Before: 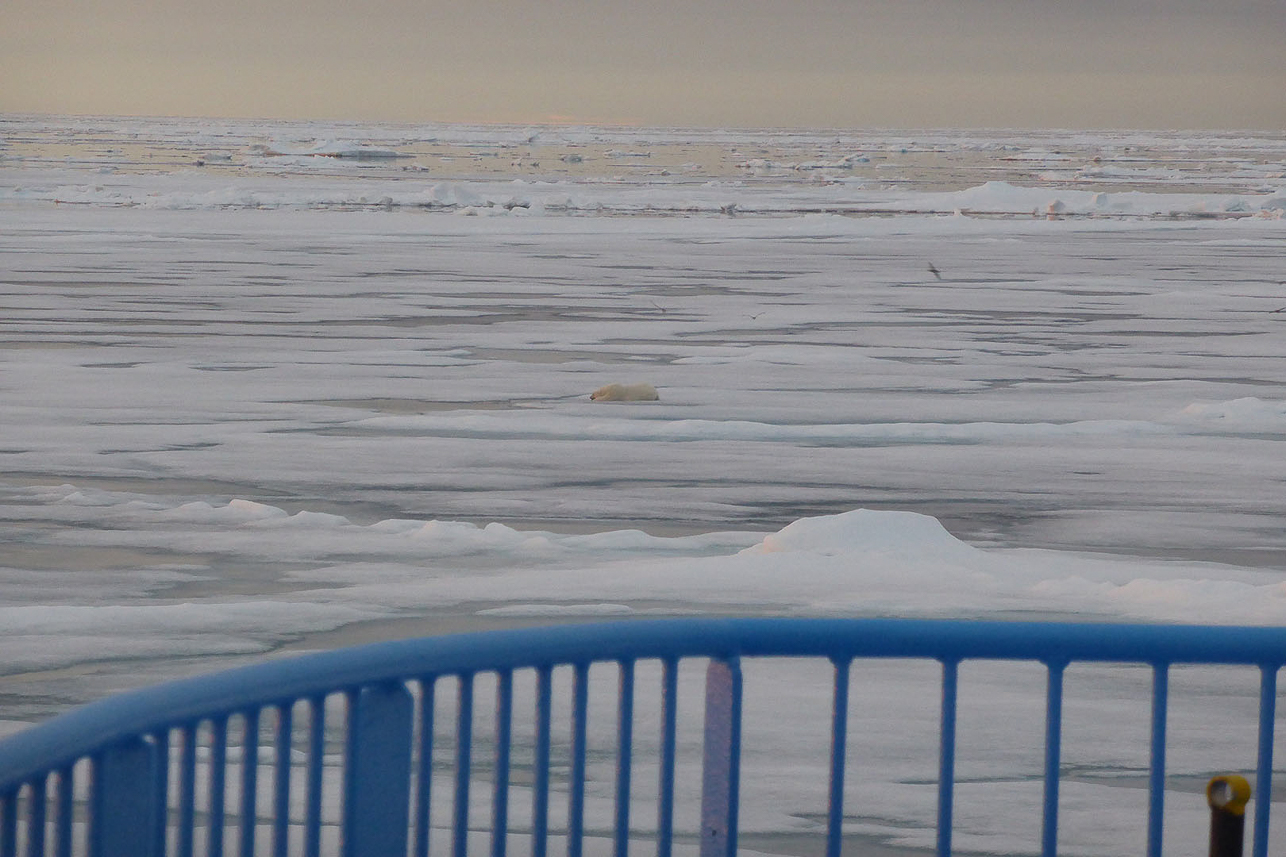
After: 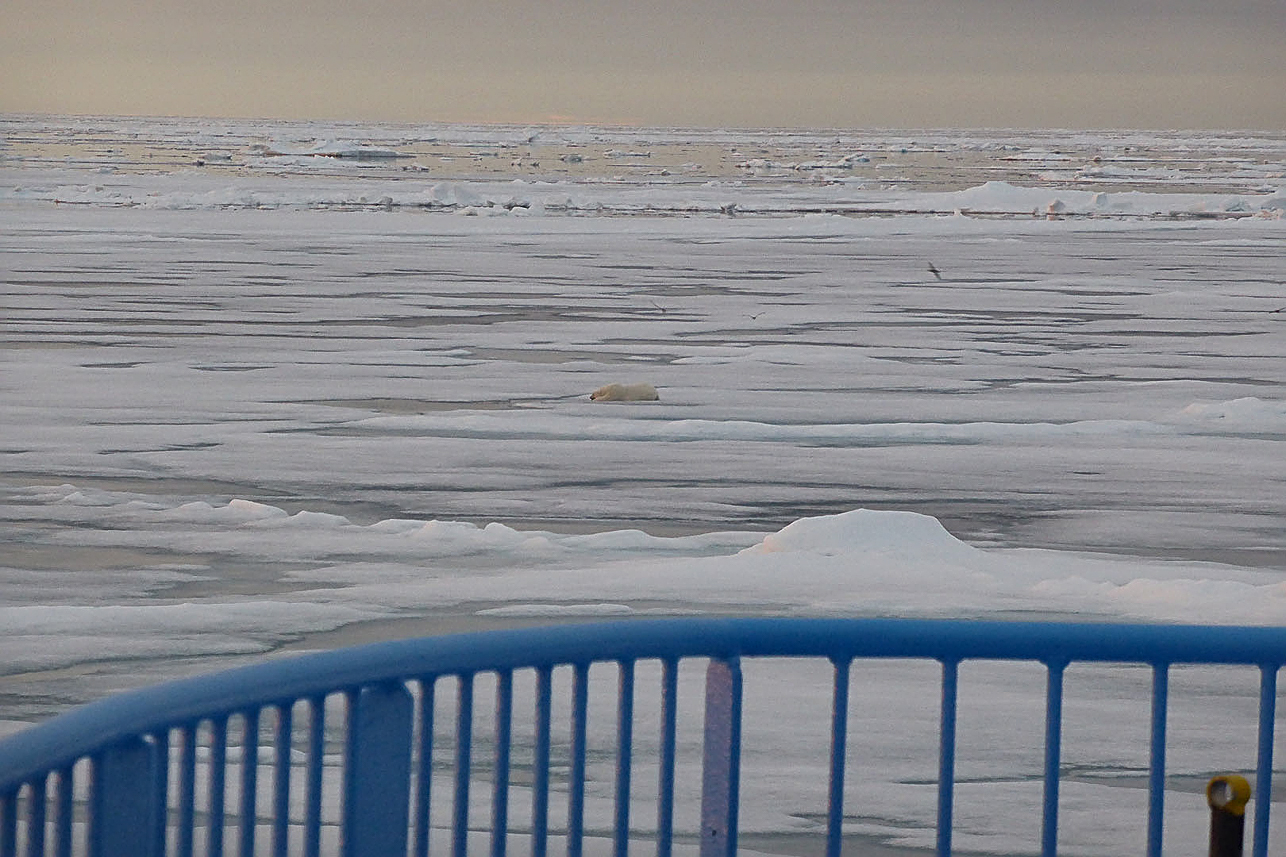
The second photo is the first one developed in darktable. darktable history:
local contrast: mode bilateral grid, contrast 21, coarseness 51, detail 120%, midtone range 0.2
sharpen: radius 2.58, amount 0.693
